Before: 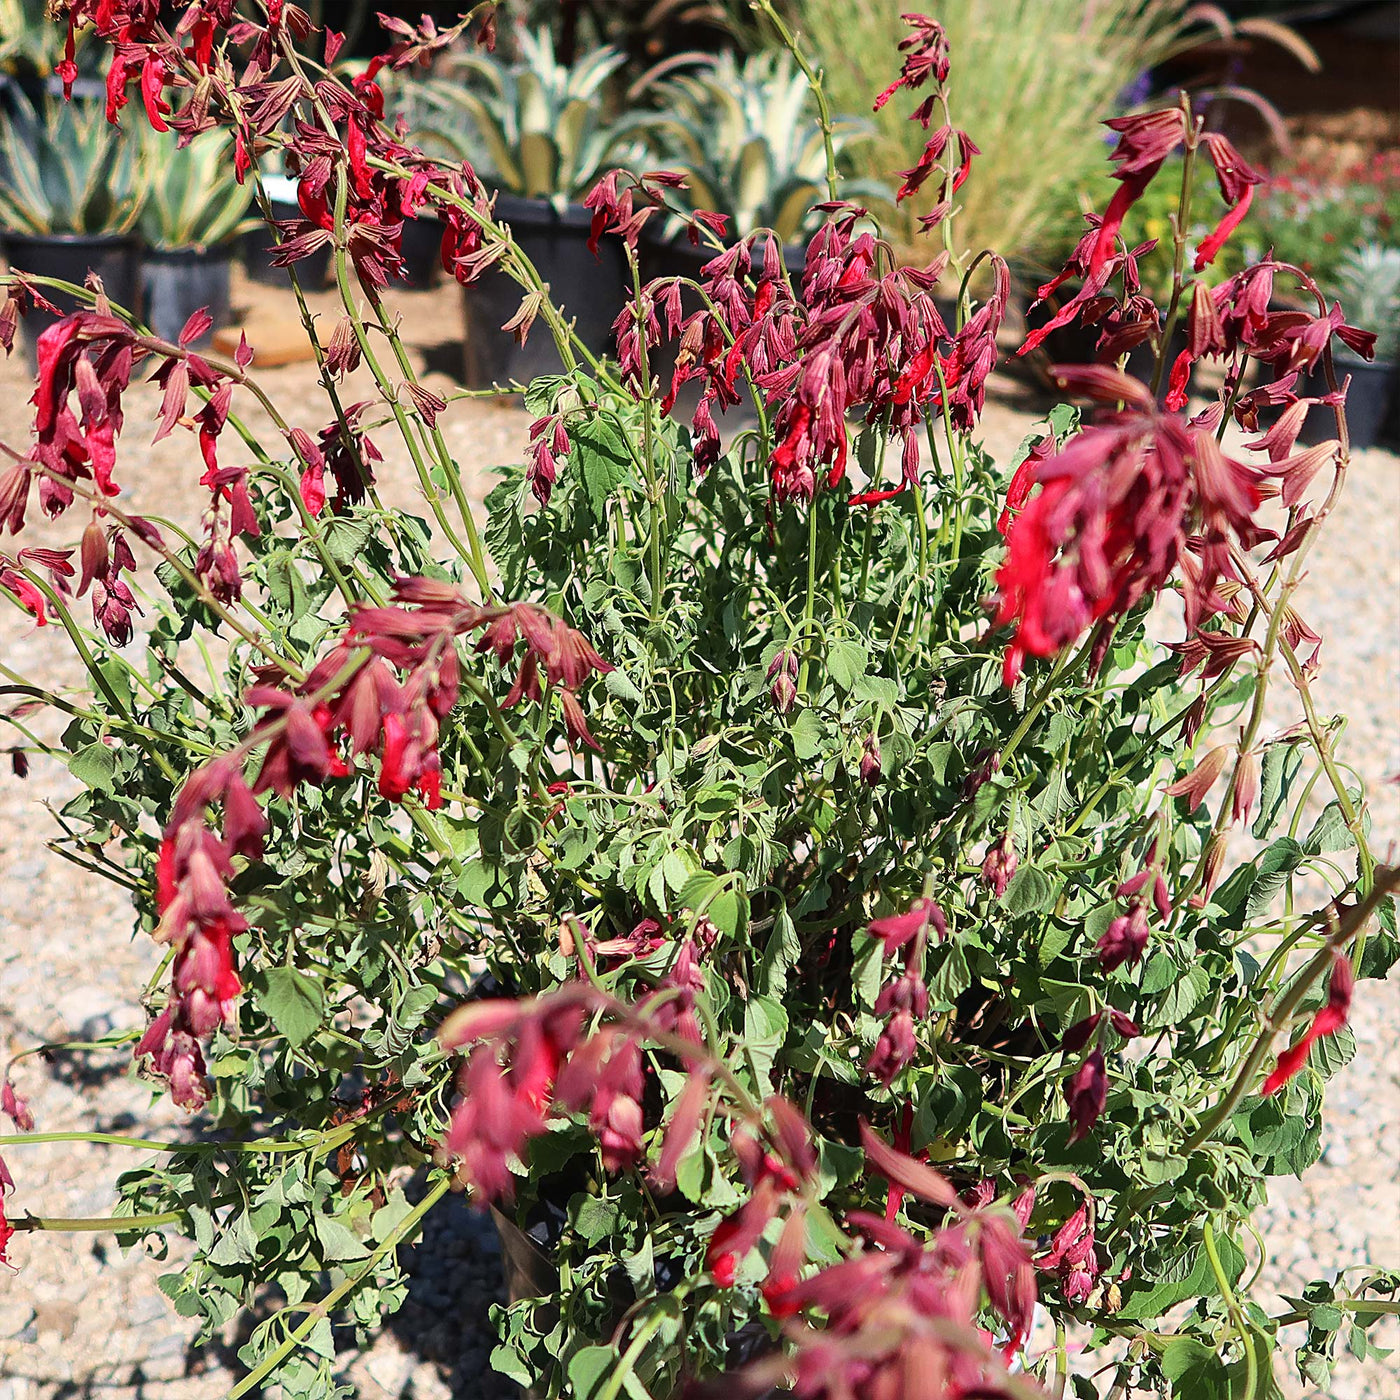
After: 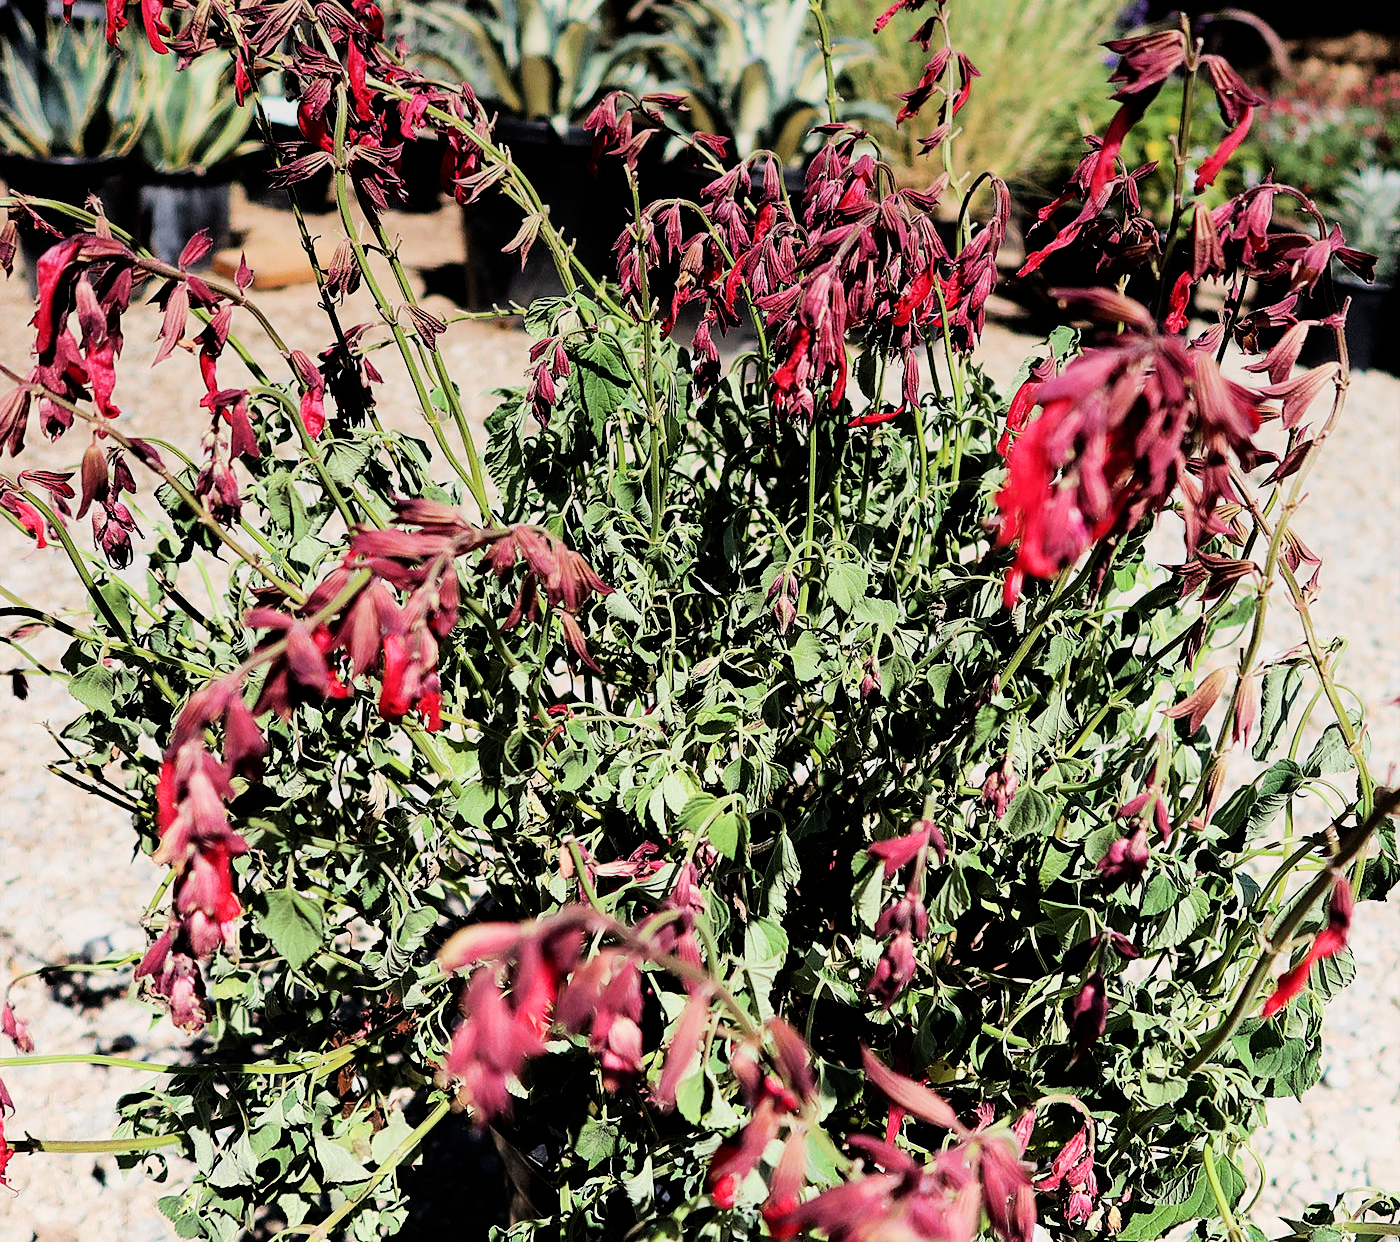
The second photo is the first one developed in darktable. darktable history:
filmic rgb: black relative exposure -5 EV, hardness 2.88, contrast 1.3, highlights saturation mix -30%
crop and rotate: top 5.609%, bottom 5.609%
tone equalizer: -8 EV -0.75 EV, -7 EV -0.7 EV, -6 EV -0.6 EV, -5 EV -0.4 EV, -3 EV 0.4 EV, -2 EV 0.6 EV, -1 EV 0.7 EV, +0 EV 0.75 EV, edges refinement/feathering 500, mask exposure compensation -1.57 EV, preserve details no
graduated density: on, module defaults
